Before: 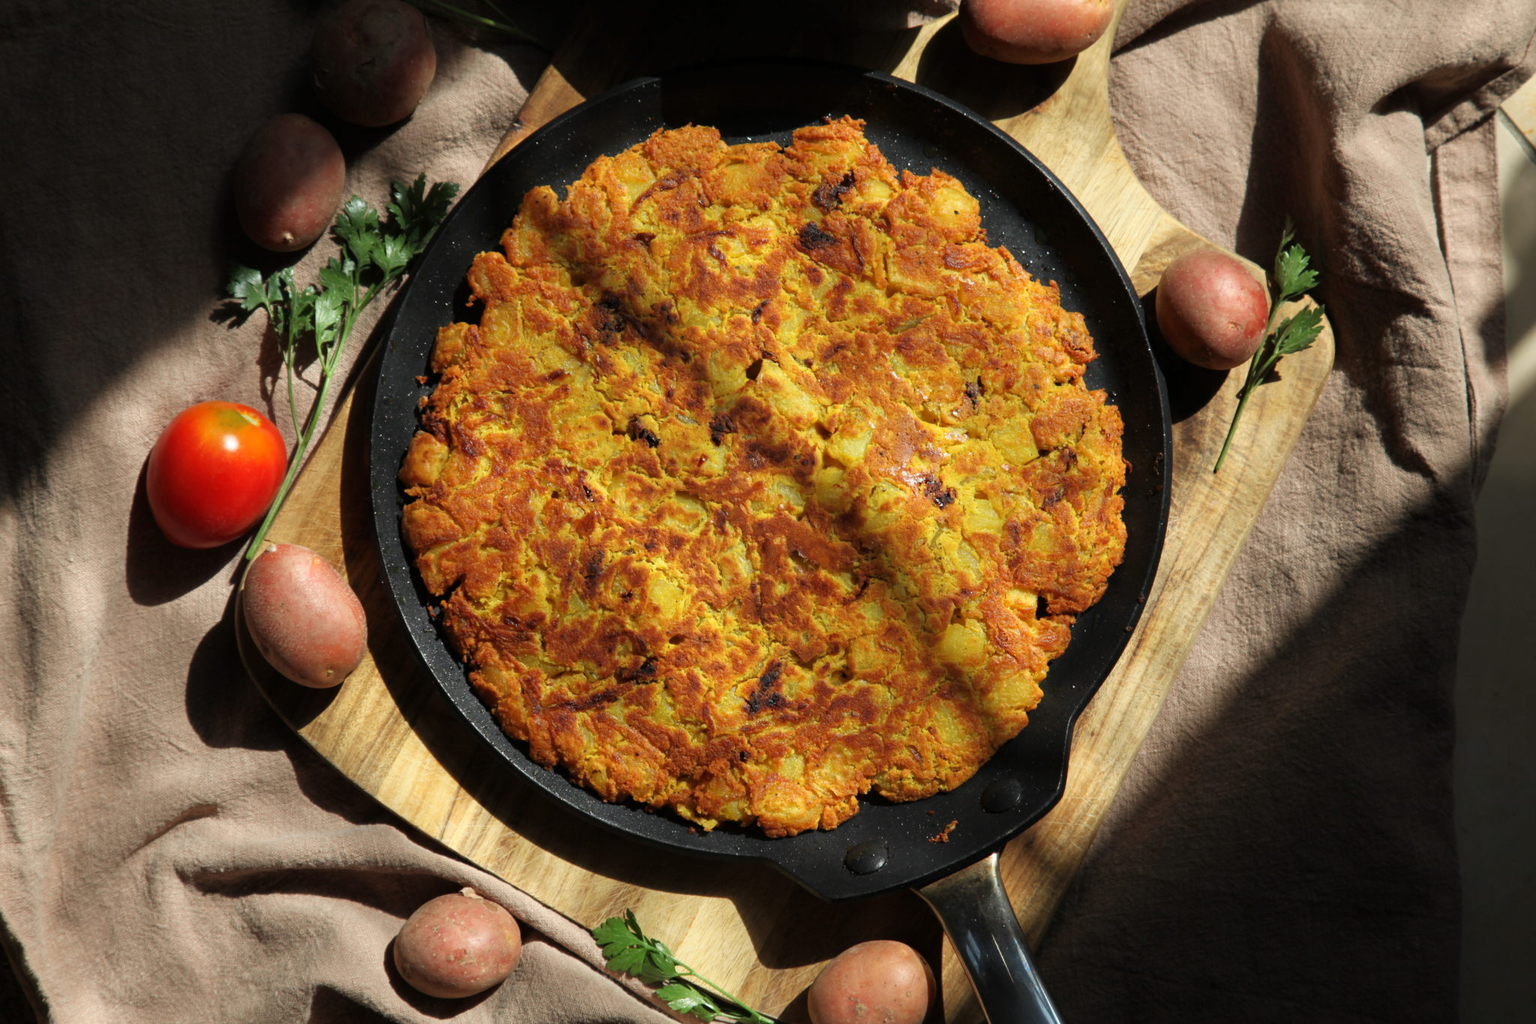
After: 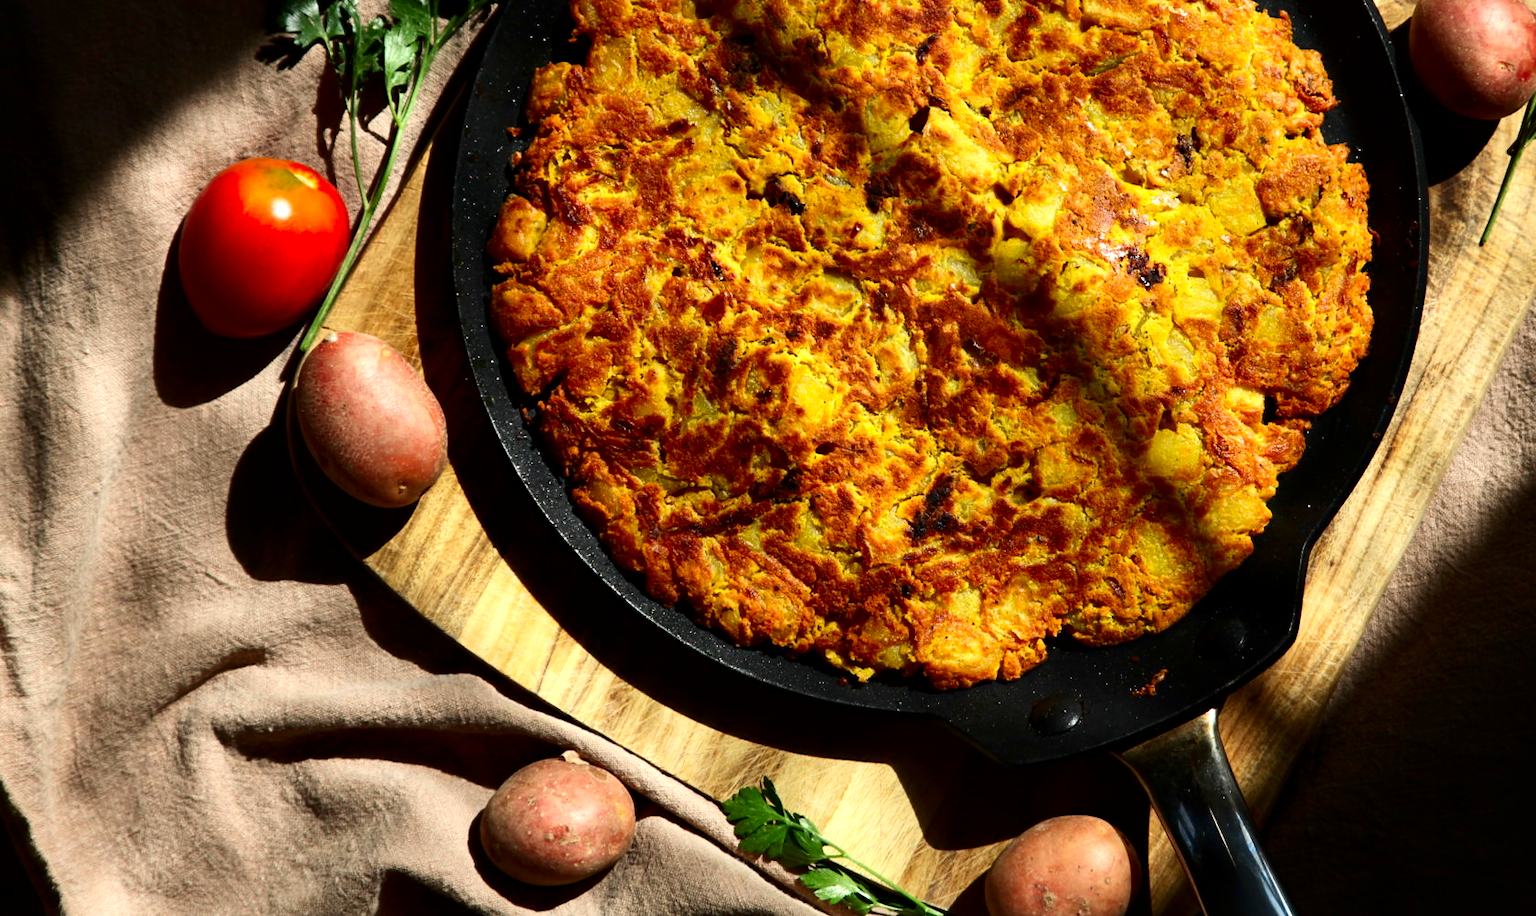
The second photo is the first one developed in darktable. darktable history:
crop: top 26.531%, right 17.959%
contrast brightness saturation: contrast 0.21, brightness -0.11, saturation 0.21
tone equalizer: -8 EV -0.417 EV, -7 EV -0.389 EV, -6 EV -0.333 EV, -5 EV -0.222 EV, -3 EV 0.222 EV, -2 EV 0.333 EV, -1 EV 0.389 EV, +0 EV 0.417 EV, edges refinement/feathering 500, mask exposure compensation -1.57 EV, preserve details no
local contrast: mode bilateral grid, contrast 20, coarseness 50, detail 120%, midtone range 0.2
